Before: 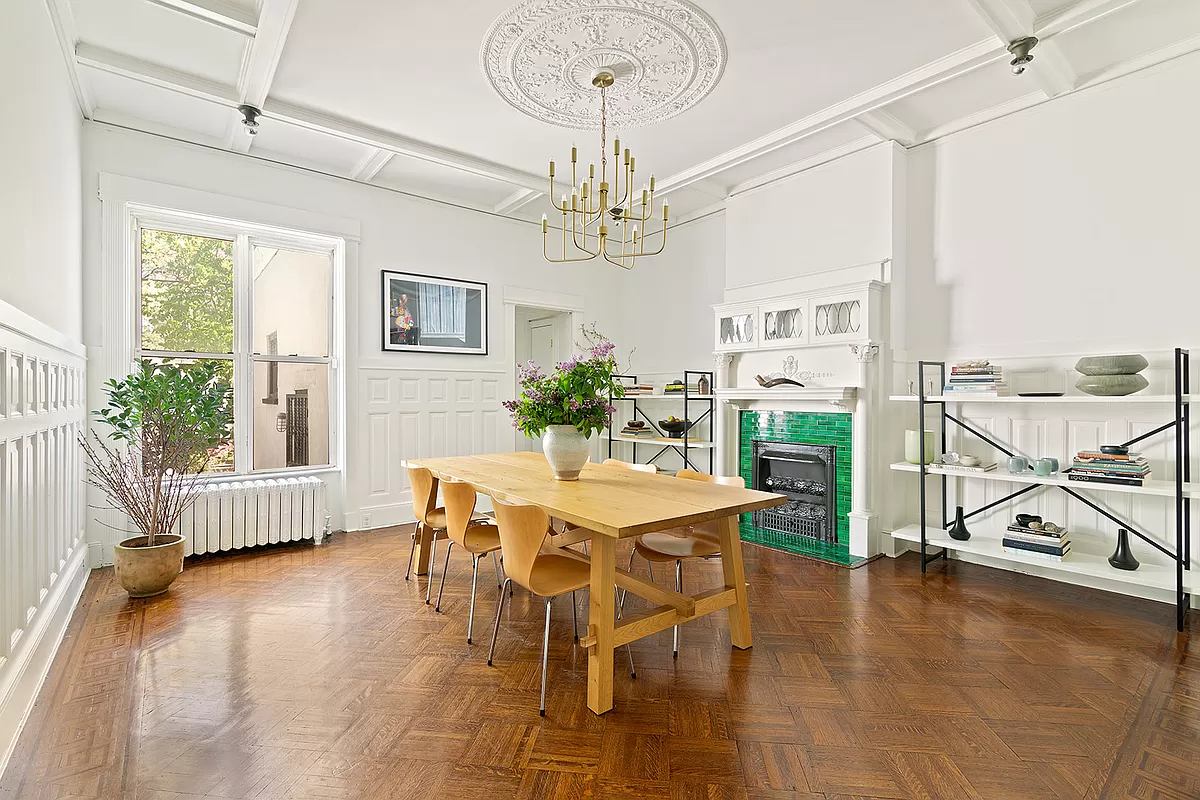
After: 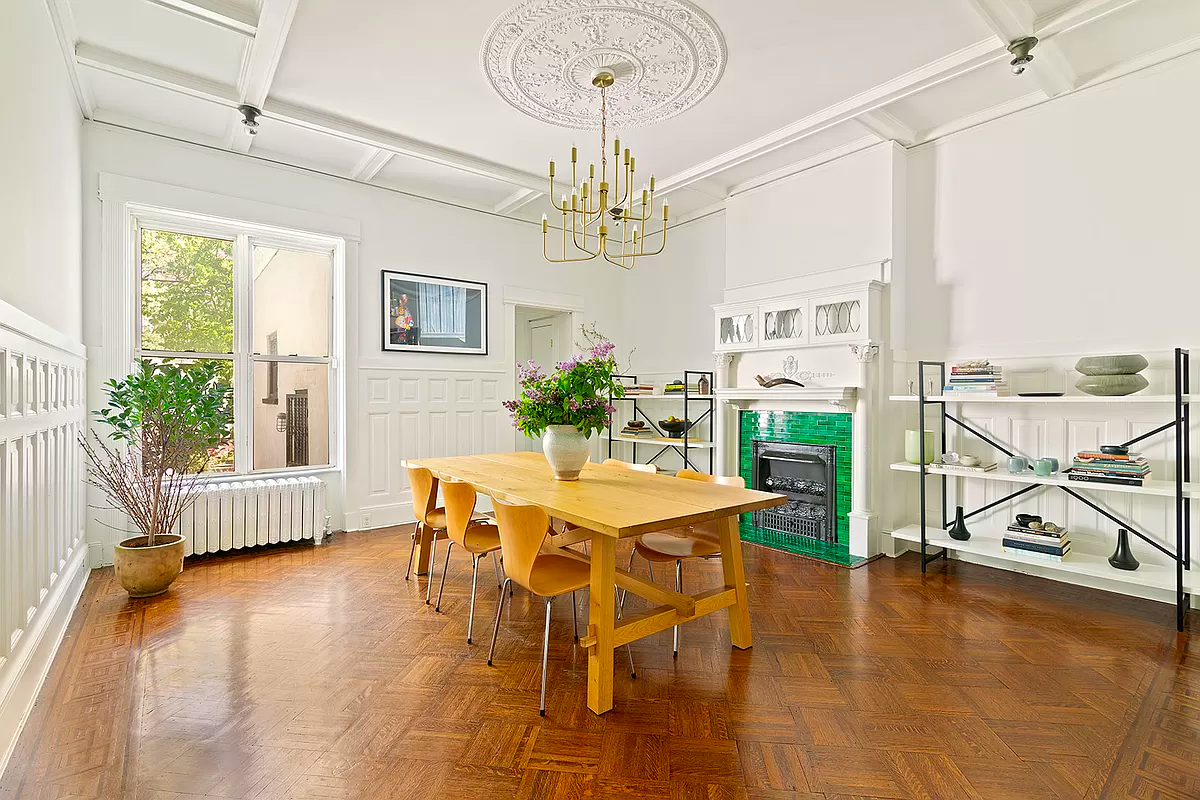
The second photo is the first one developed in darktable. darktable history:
color correction: highlights b* 0.038, saturation 1.36
